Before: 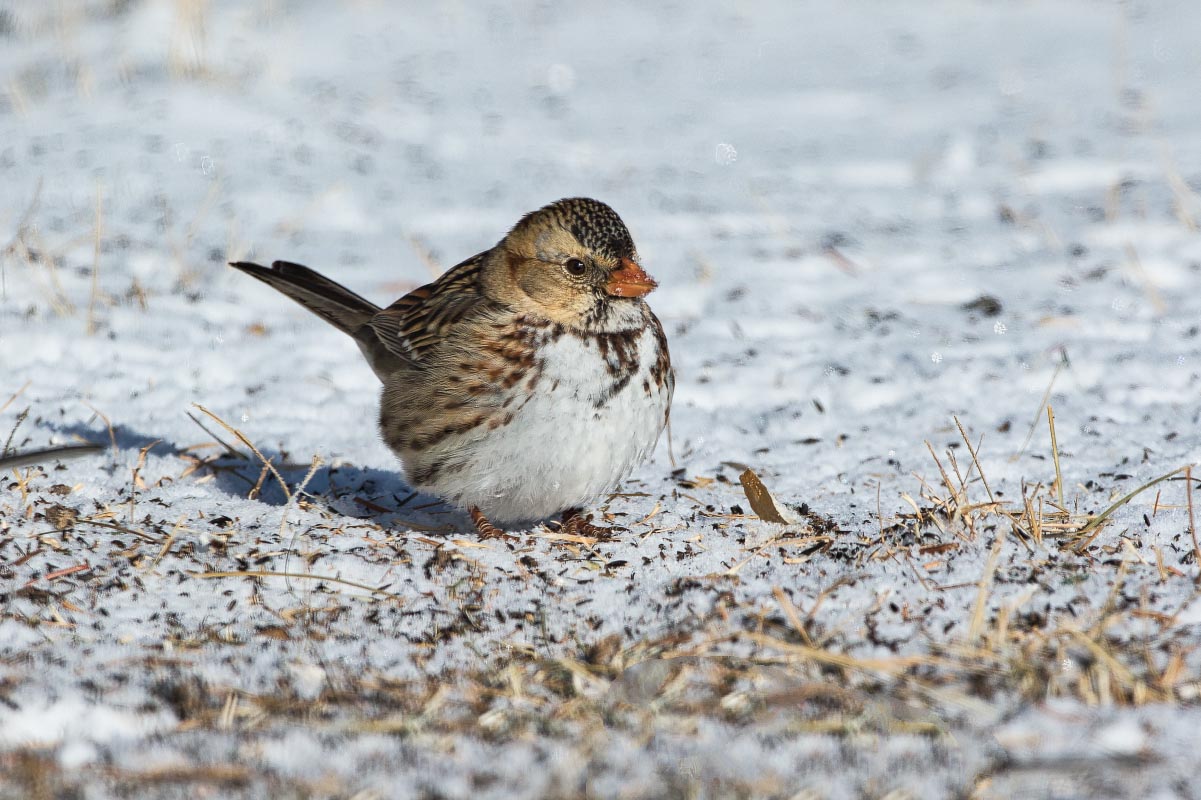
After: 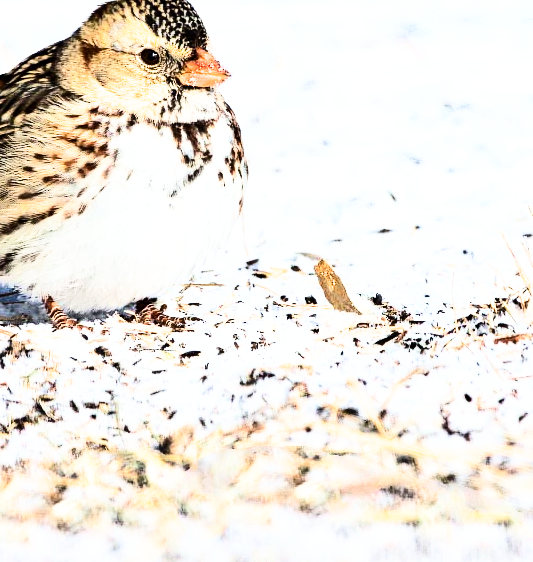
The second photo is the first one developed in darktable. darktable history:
filmic rgb: black relative exposure -5.13 EV, white relative exposure 3.56 EV, hardness 3.19, contrast 1.405, highlights saturation mix -48.69%
exposure: black level correction 0, exposure 1.194 EV, compensate exposure bias true
crop: left 35.509%, top 26.318%, right 20.066%, bottom 3.41%
contrast brightness saturation: contrast 0.41, brightness 0.051, saturation 0.258
